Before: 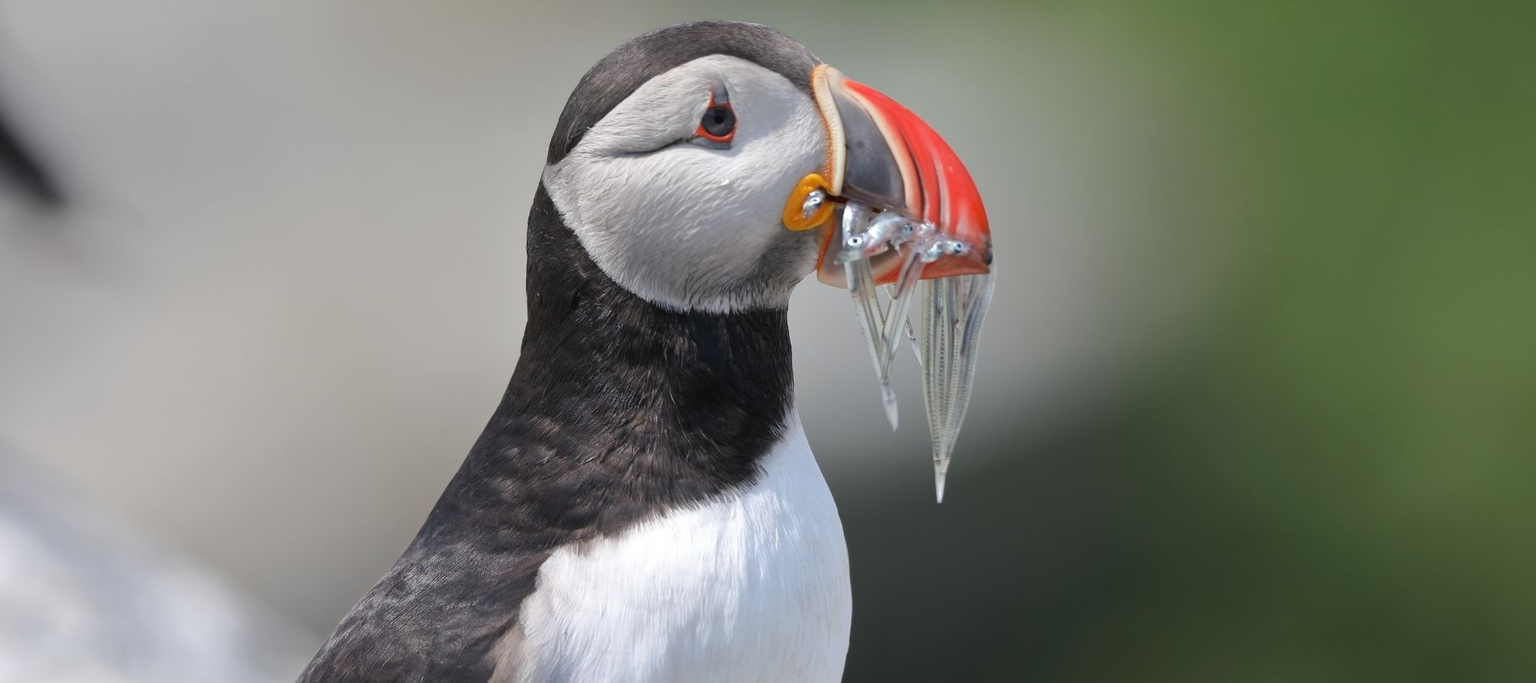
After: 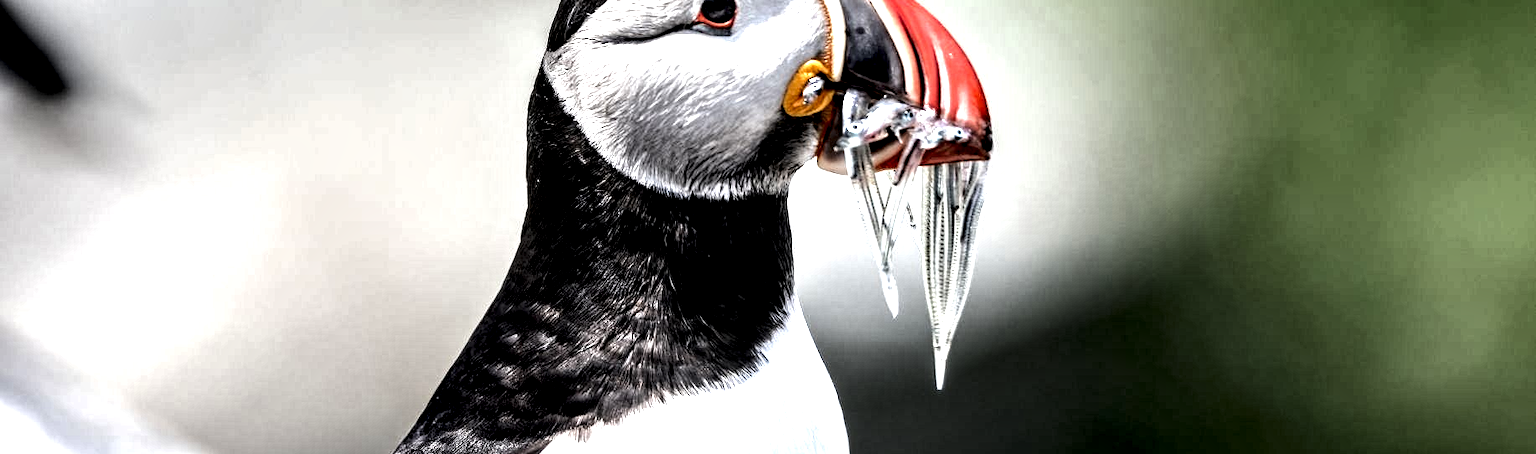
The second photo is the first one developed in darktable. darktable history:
tone equalizer: -8 EV -1.08 EV, -7 EV -1.01 EV, -6 EV -0.867 EV, -5 EV -0.578 EV, -3 EV 0.578 EV, -2 EV 0.867 EV, -1 EV 1.01 EV, +0 EV 1.08 EV, edges refinement/feathering 500, mask exposure compensation -1.57 EV, preserve details no
crop: top 16.727%, bottom 16.727%
local contrast: highlights 115%, shadows 42%, detail 293%
